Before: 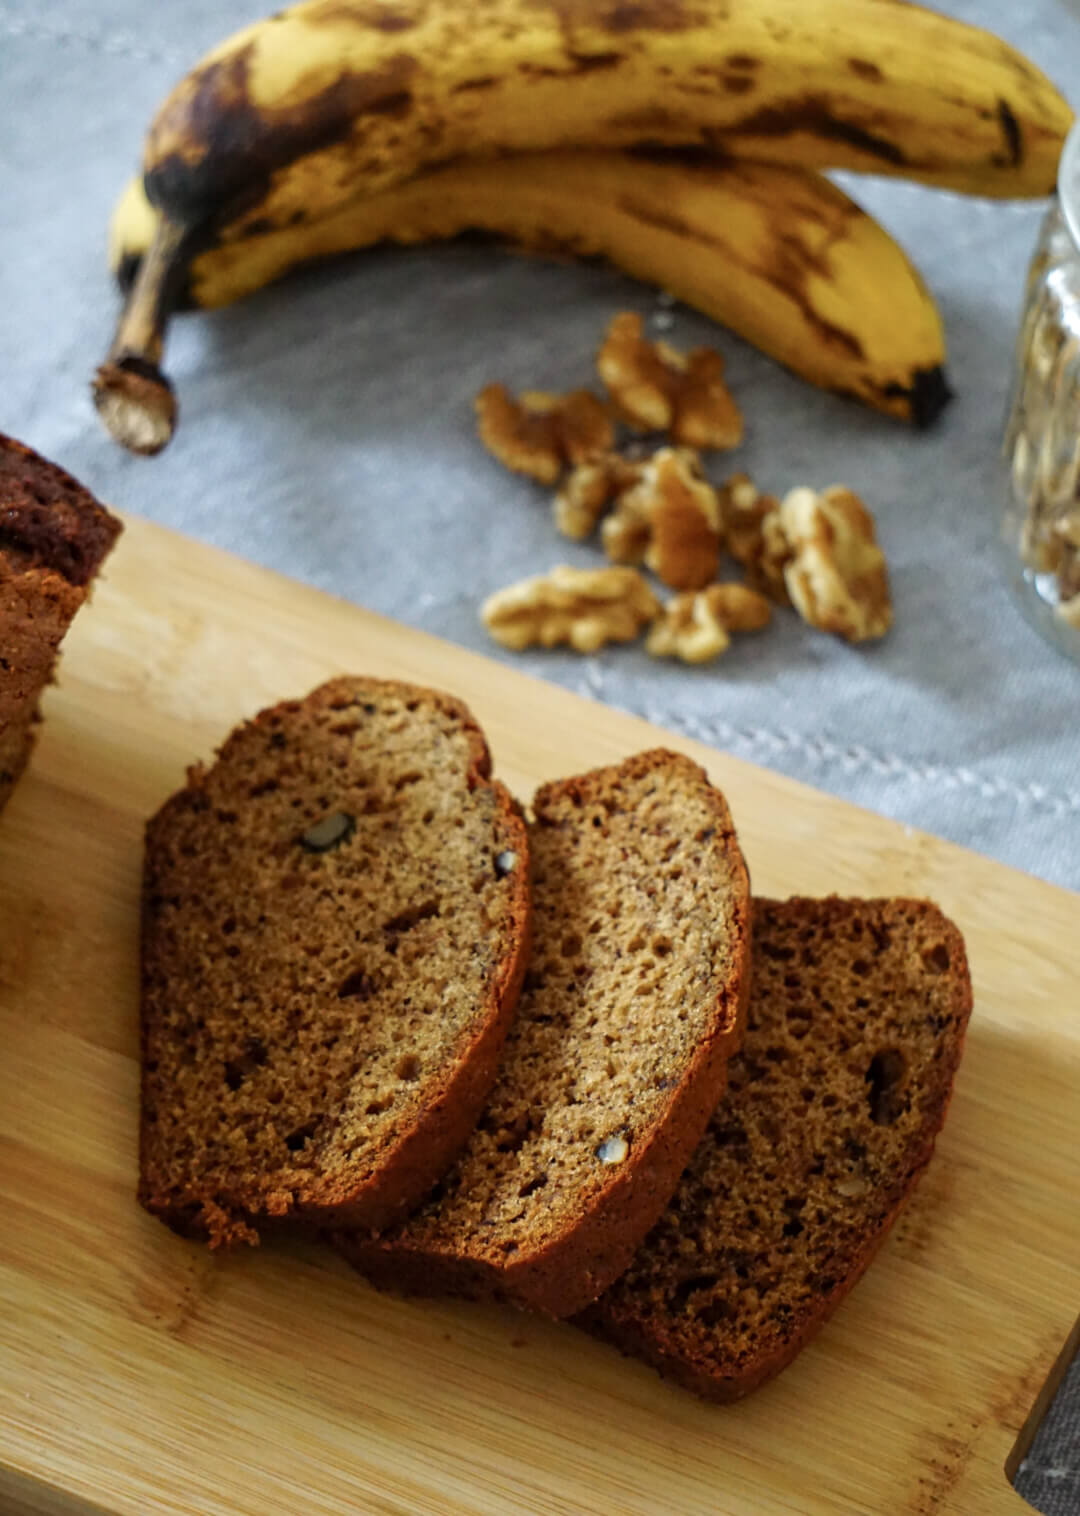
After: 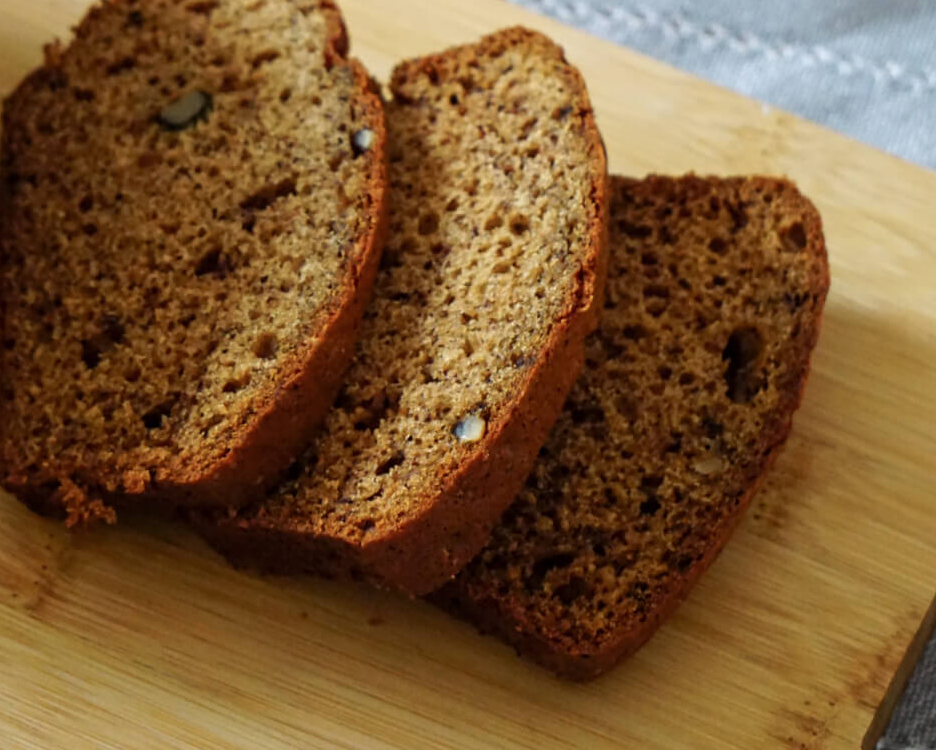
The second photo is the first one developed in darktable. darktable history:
crop and rotate: left 13.293%, top 47.667%, bottom 2.837%
